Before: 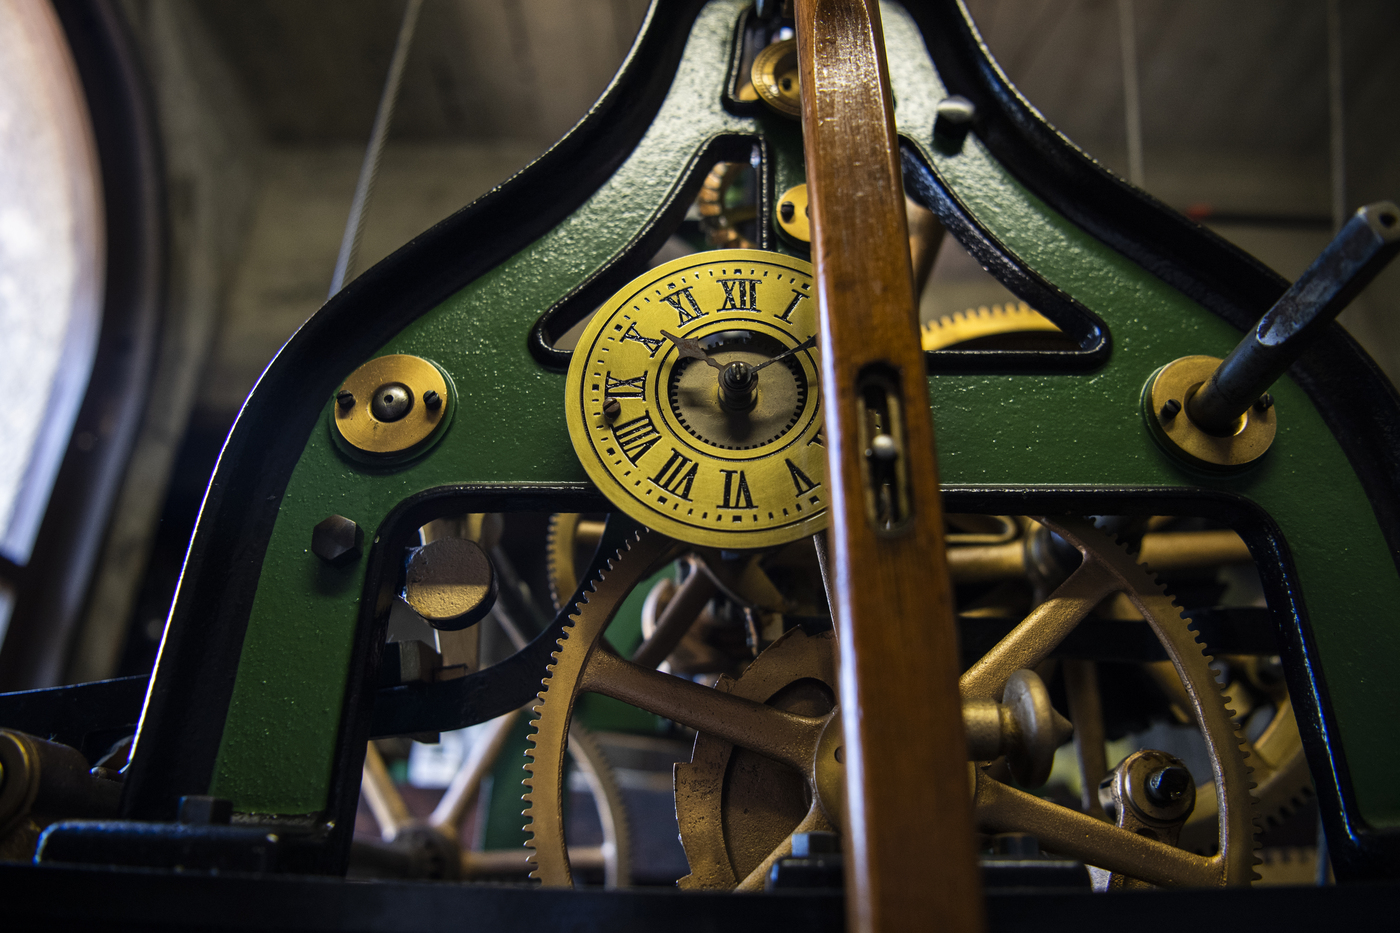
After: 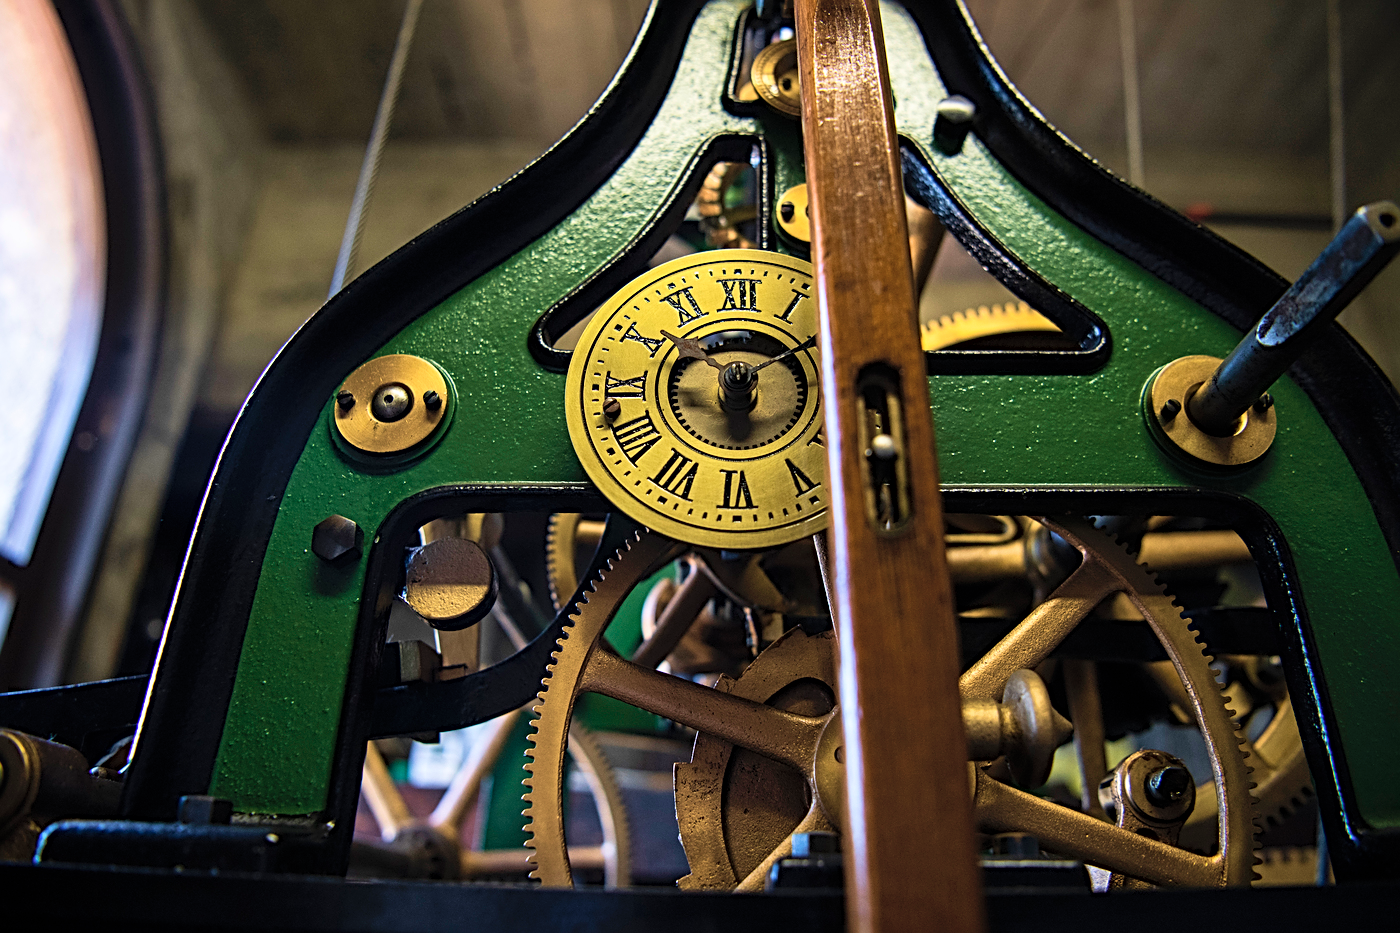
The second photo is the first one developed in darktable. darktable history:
tone curve: color space Lab, linked channels, preserve colors none
velvia: strength 50.23%
sharpen: radius 3.079
contrast brightness saturation: contrast 0.145, brightness 0.213
